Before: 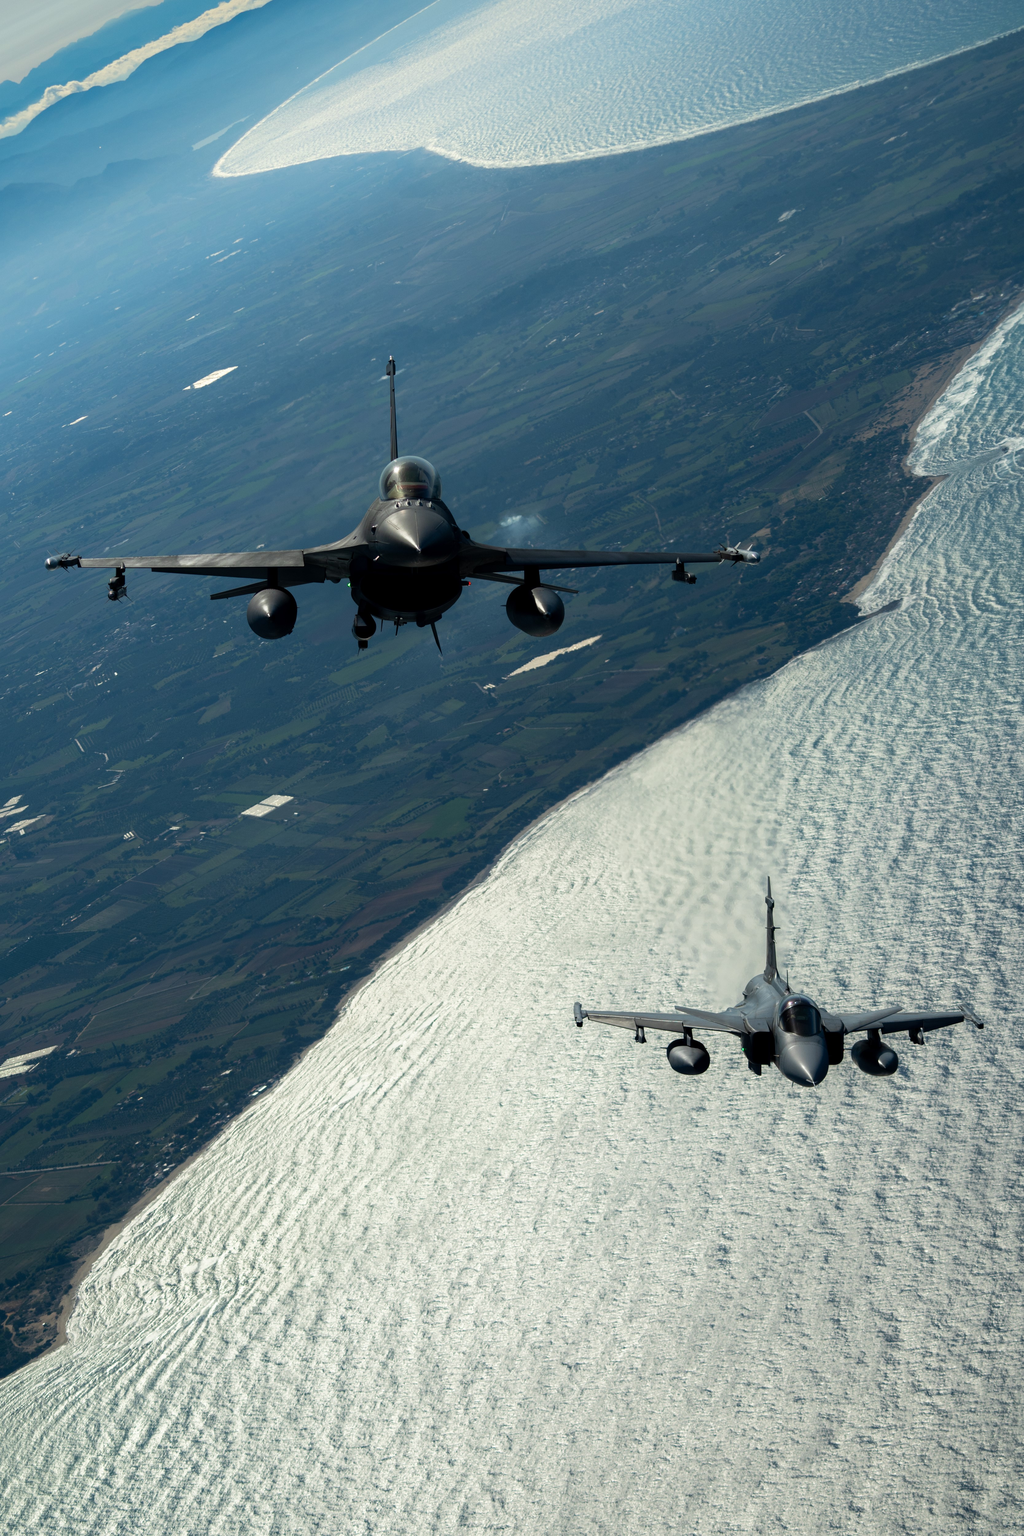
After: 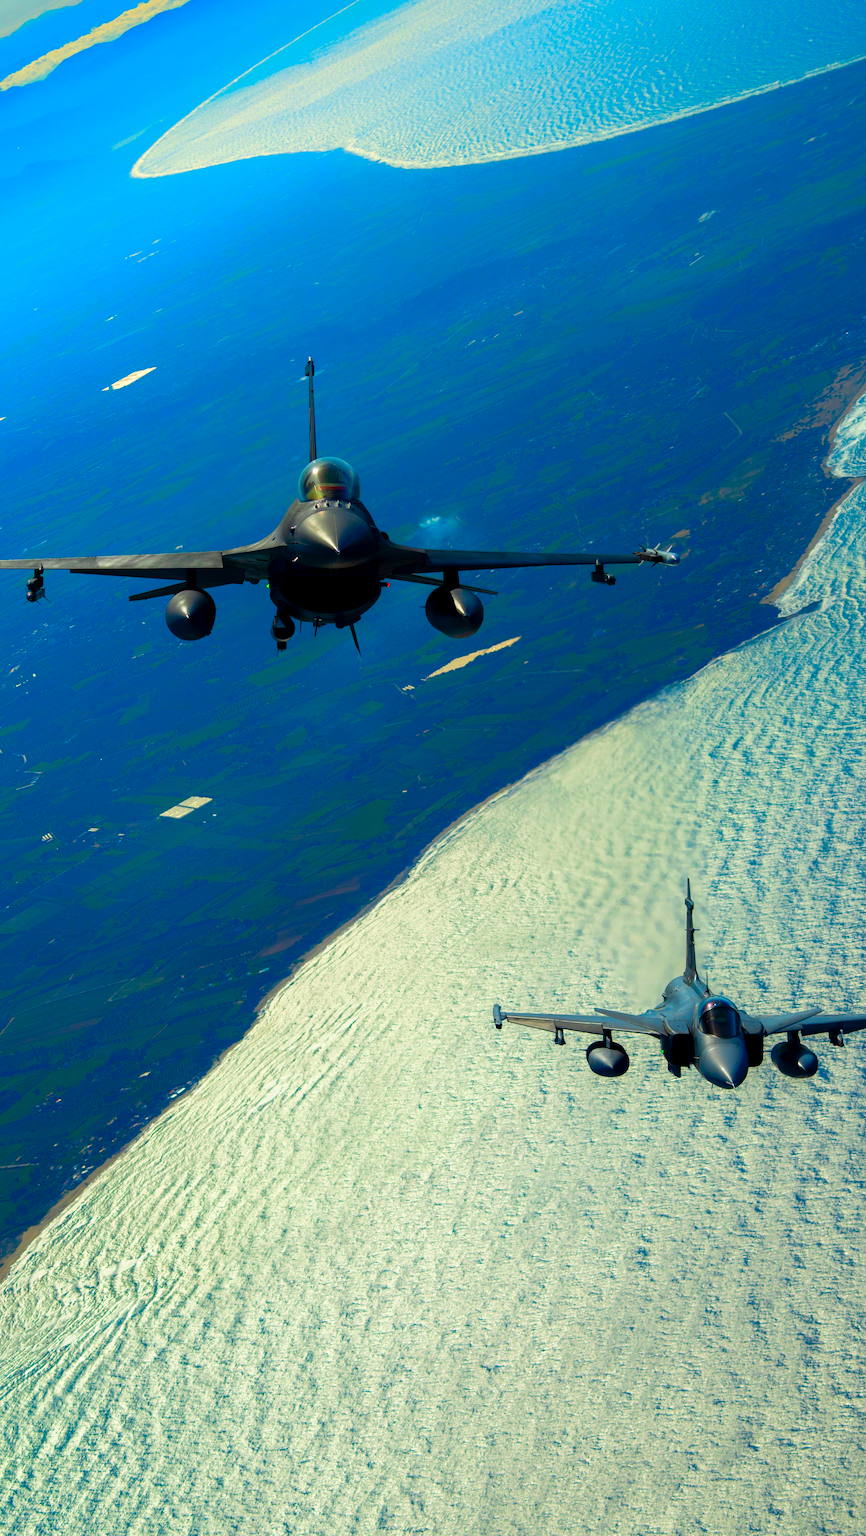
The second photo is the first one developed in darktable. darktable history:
crop: left 8.026%, right 7.374%
color correction: saturation 3
